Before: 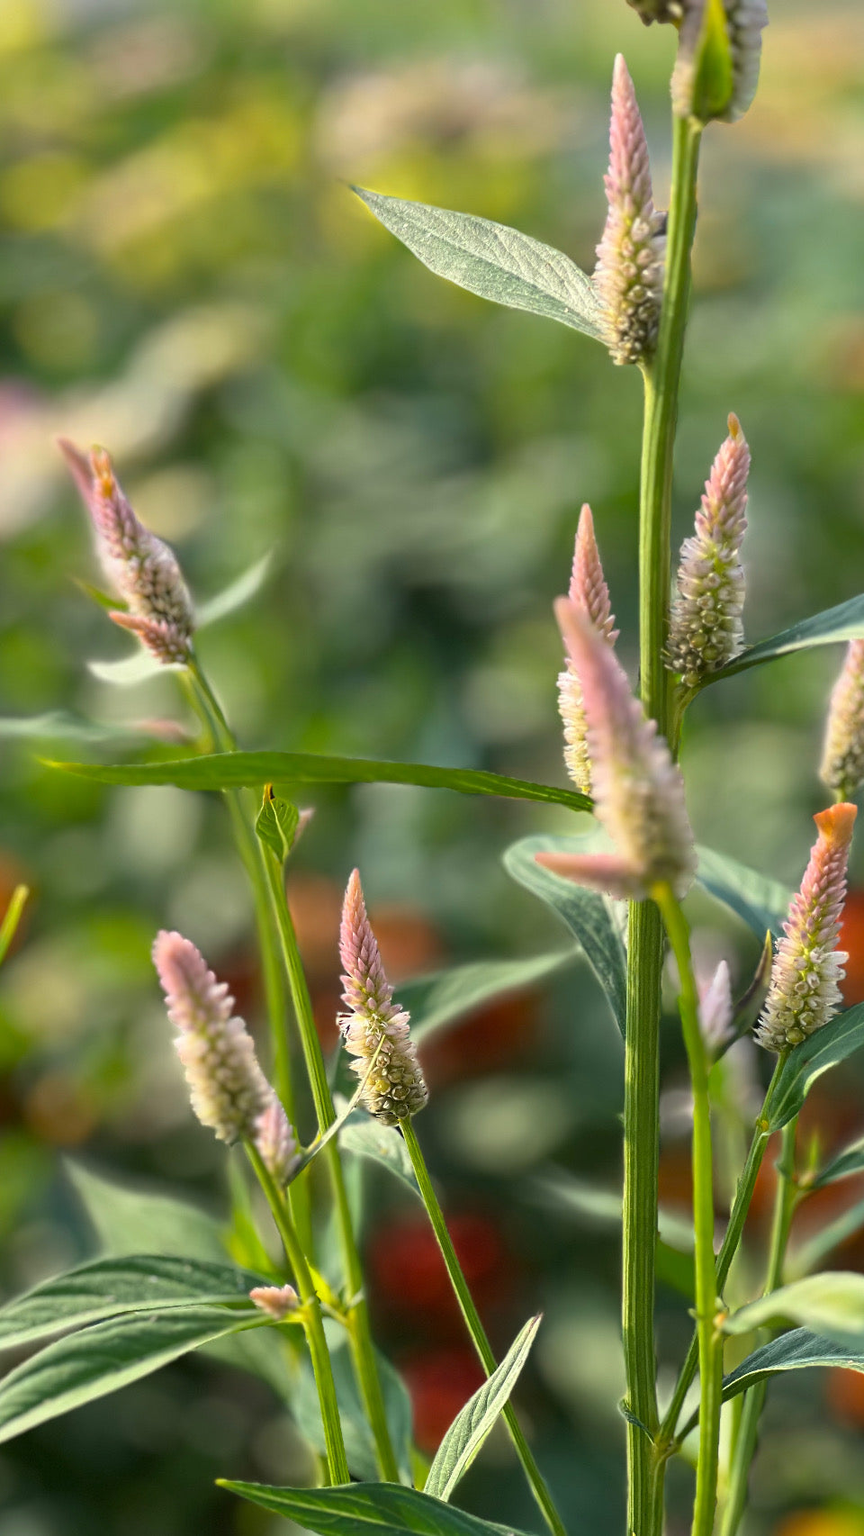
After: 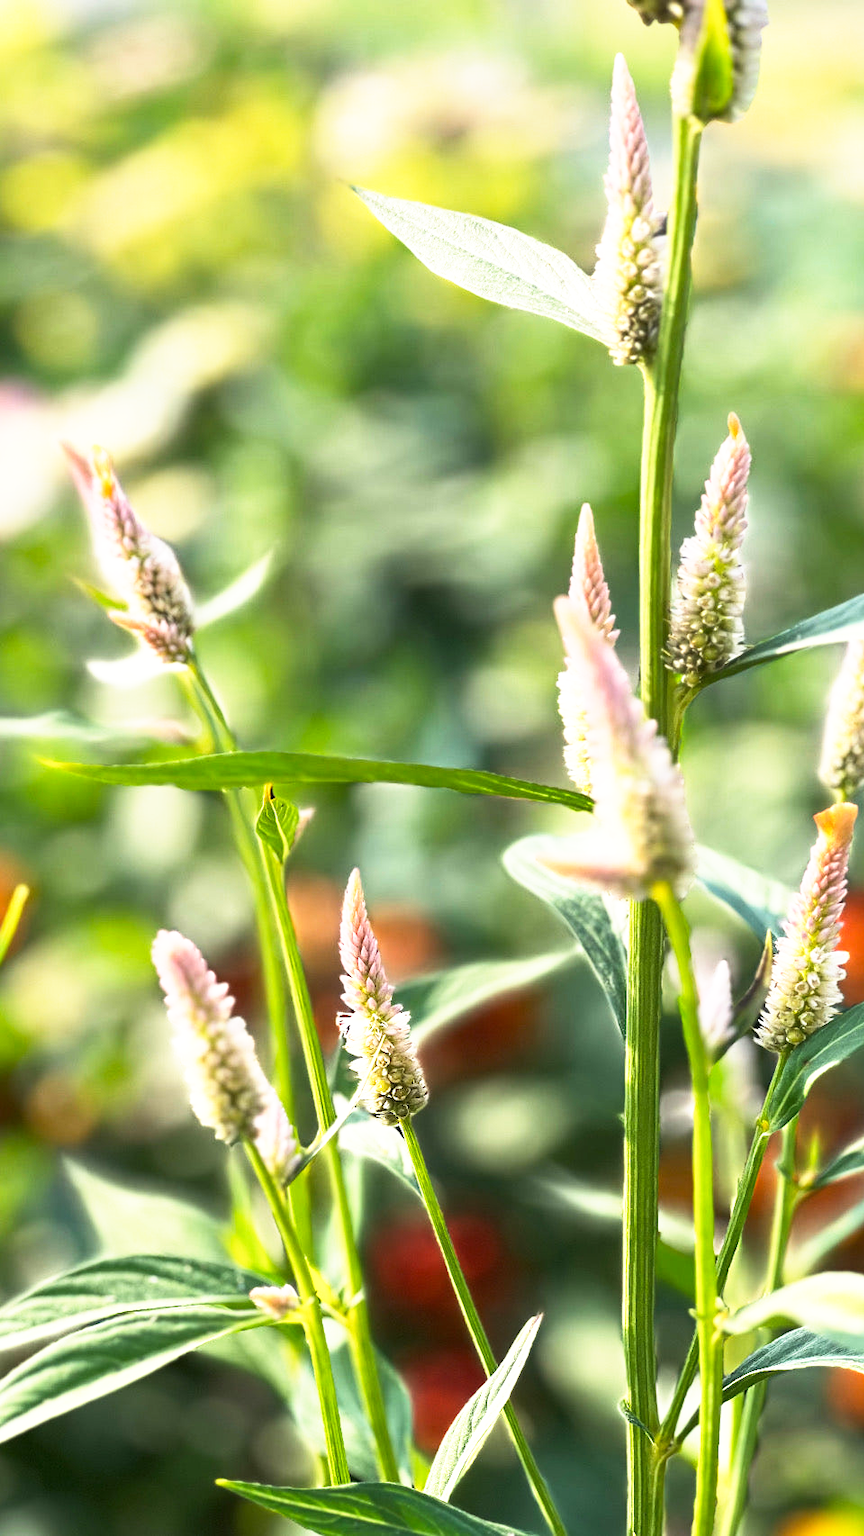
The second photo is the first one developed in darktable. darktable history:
tone equalizer: -8 EV -0.449 EV, -7 EV -0.362 EV, -6 EV -0.324 EV, -5 EV -0.234 EV, -3 EV 0.254 EV, -2 EV 0.326 EV, -1 EV 0.398 EV, +0 EV 0.399 EV, edges refinement/feathering 500, mask exposure compensation -1.57 EV, preserve details no
base curve: curves: ch0 [(0, 0) (0.495, 0.917) (1, 1)], preserve colors none
